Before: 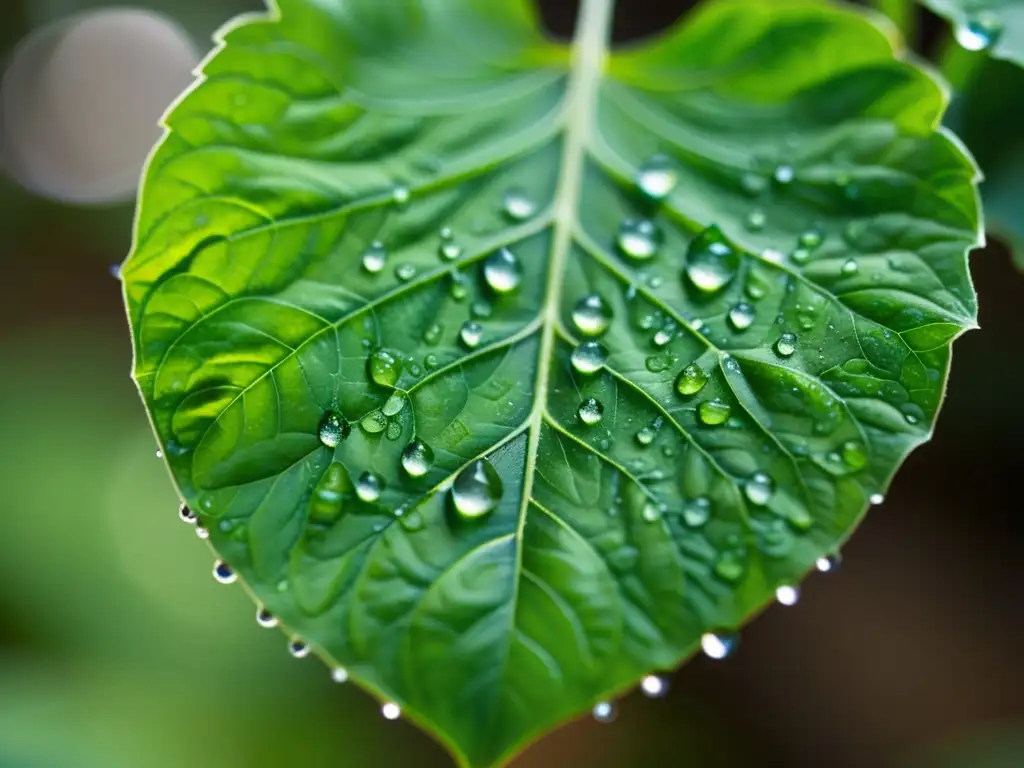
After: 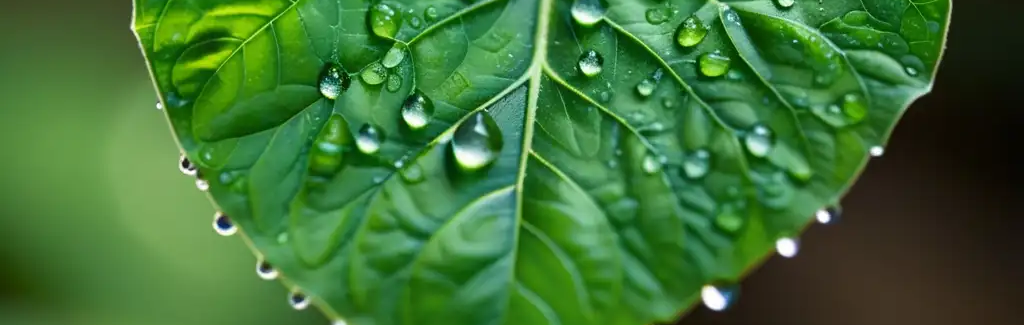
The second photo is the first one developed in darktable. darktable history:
crop: top 45.407%, bottom 12.17%
